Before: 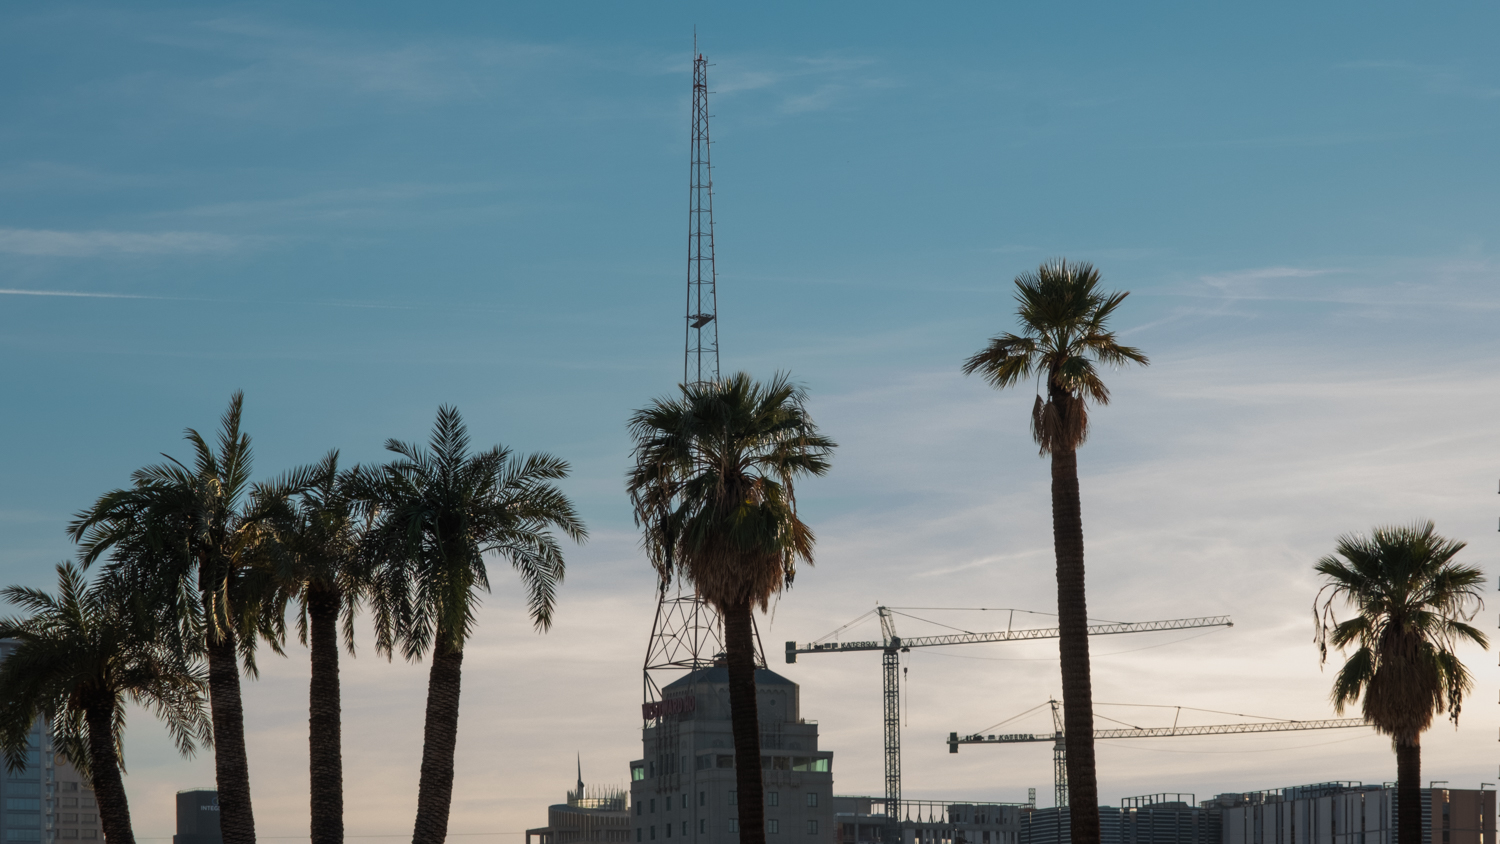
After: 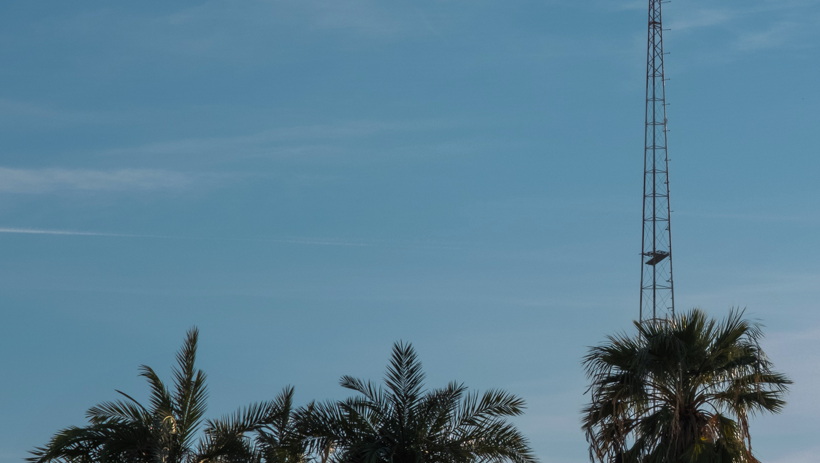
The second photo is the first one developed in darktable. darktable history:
tone equalizer: on, module defaults
crop and rotate: left 3.047%, top 7.509%, right 42.236%, bottom 37.598%
white balance: red 0.976, blue 1.04
